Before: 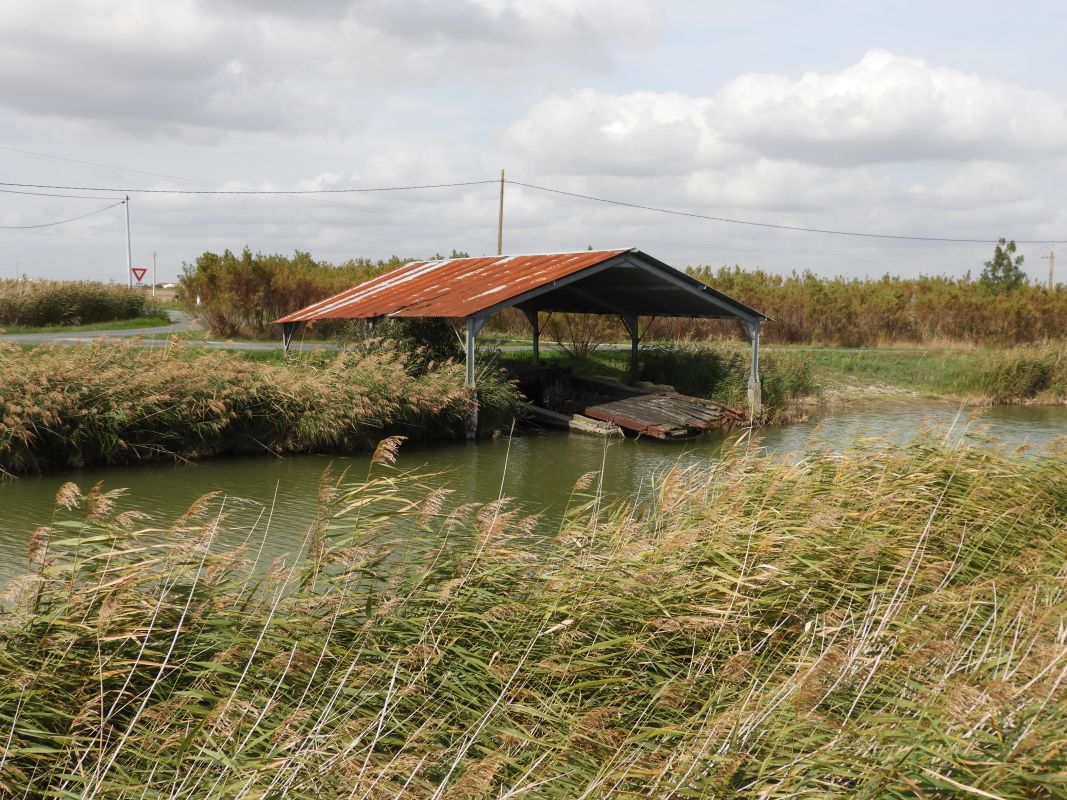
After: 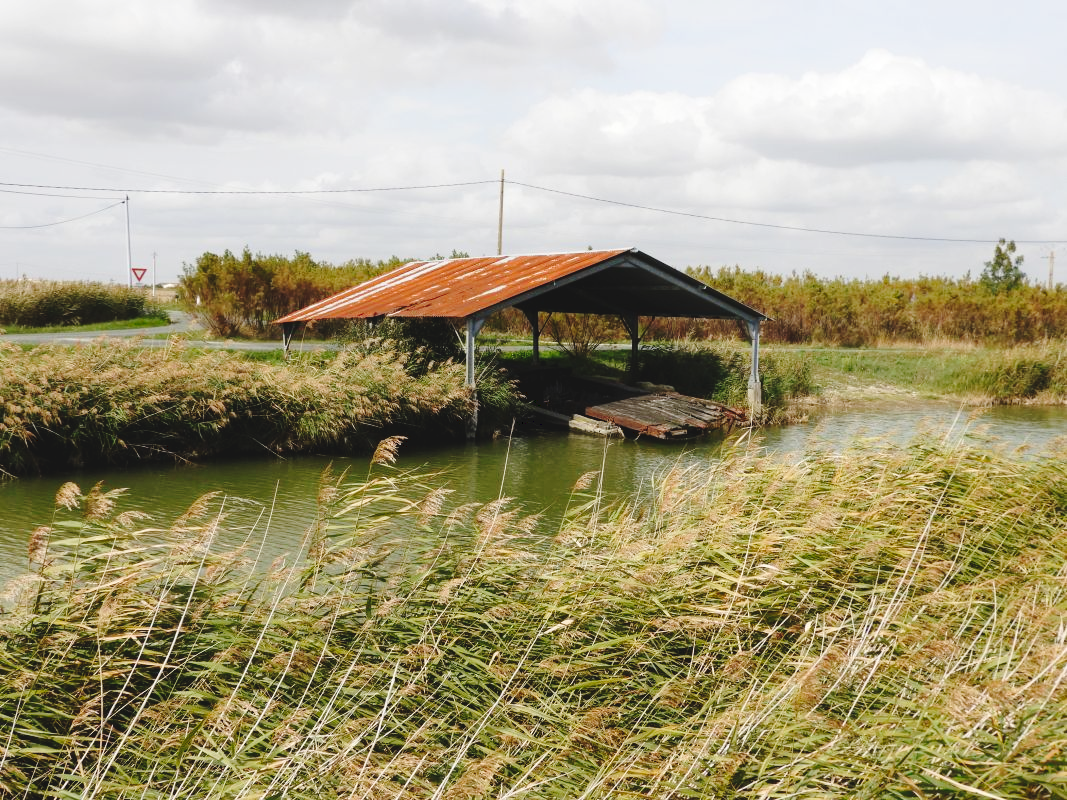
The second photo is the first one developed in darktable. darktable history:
tone curve: curves: ch0 [(0, 0) (0.003, 0.072) (0.011, 0.073) (0.025, 0.072) (0.044, 0.076) (0.069, 0.089) (0.1, 0.103) (0.136, 0.123) (0.177, 0.158) (0.224, 0.21) (0.277, 0.275) (0.335, 0.372) (0.399, 0.463) (0.468, 0.556) (0.543, 0.633) (0.623, 0.712) (0.709, 0.795) (0.801, 0.869) (0.898, 0.942) (1, 1)], preserve colors none
